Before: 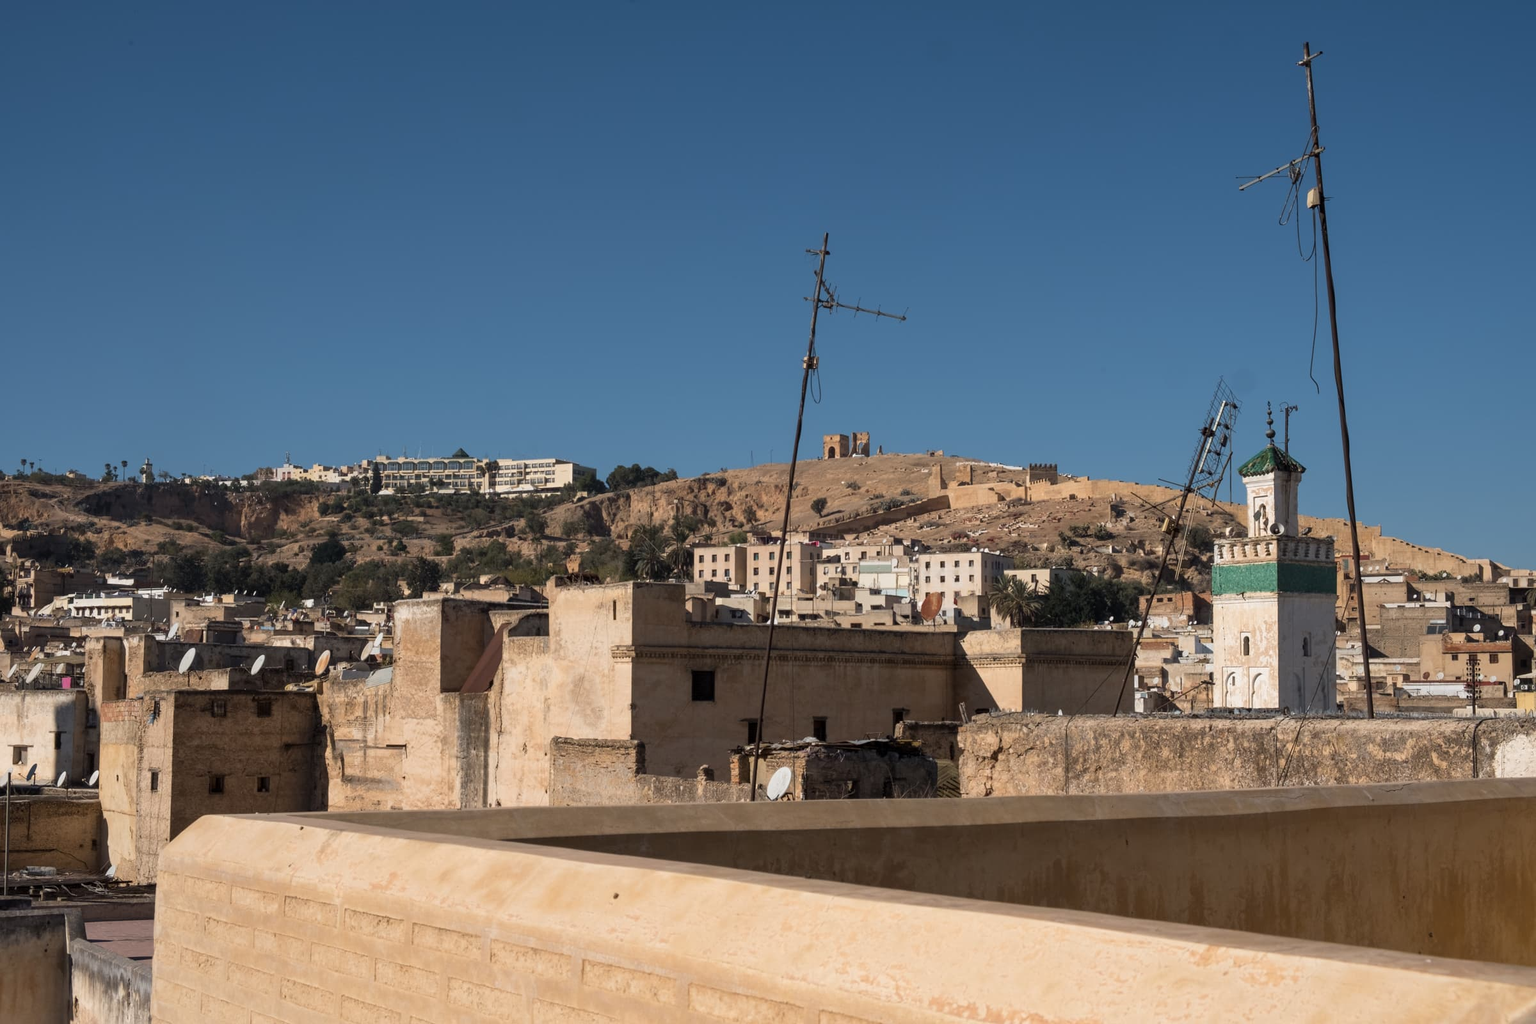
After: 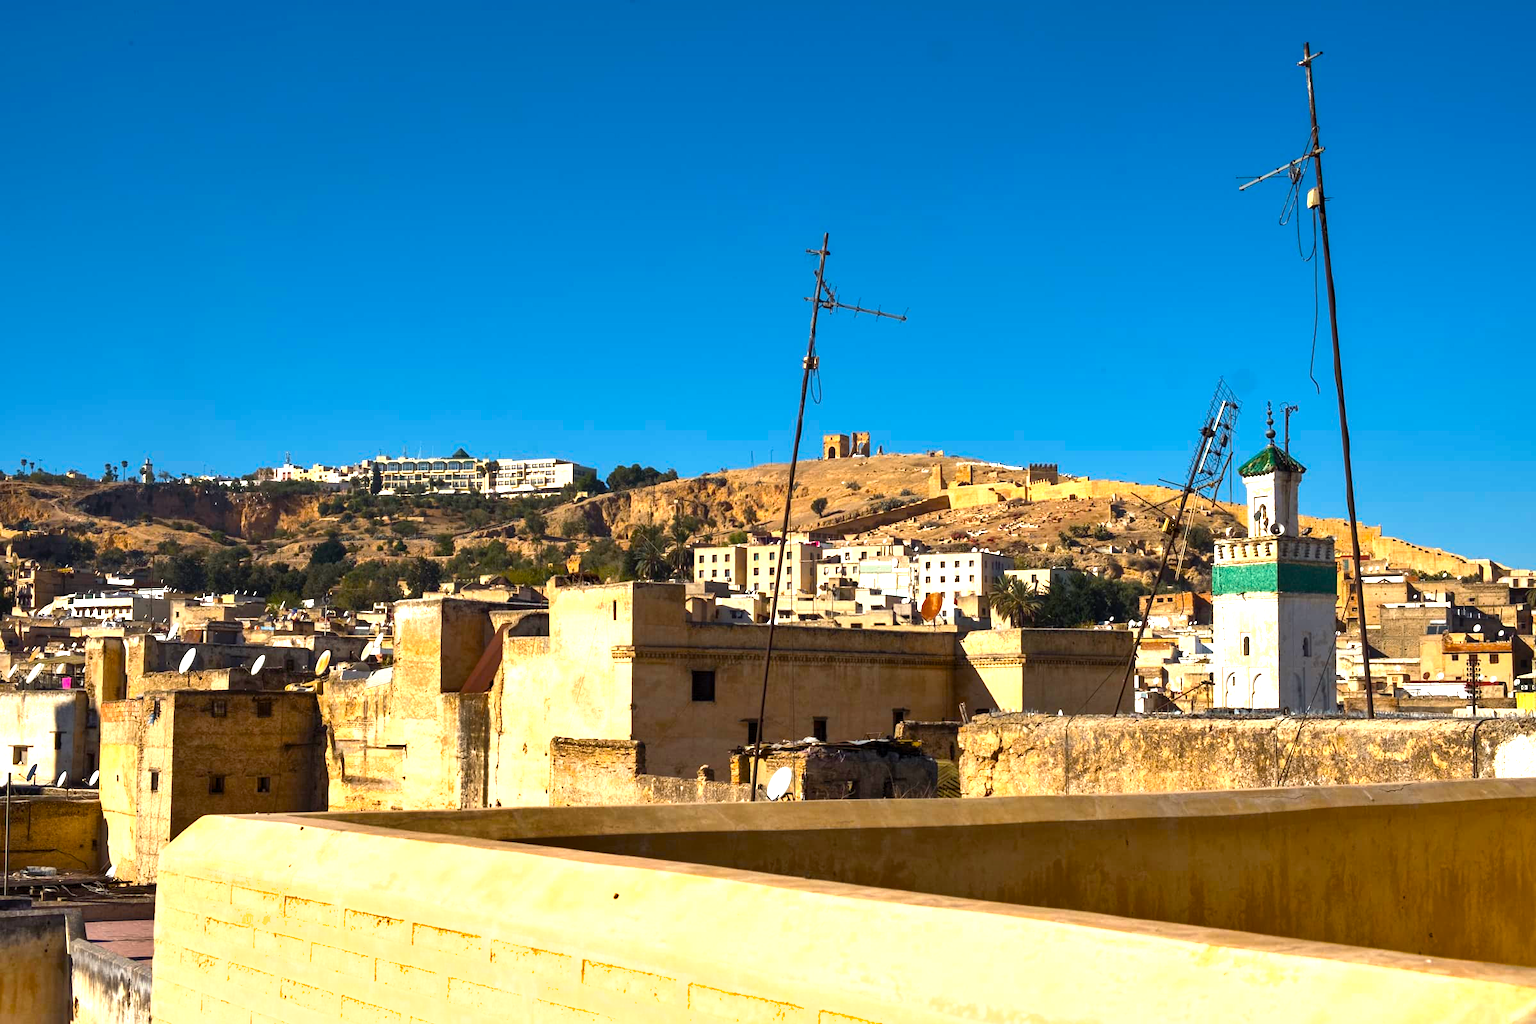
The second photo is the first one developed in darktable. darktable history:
white balance: red 0.978, blue 0.999
shadows and highlights: shadows 49, highlights -41, soften with gaussian
color correction: highlights a* 0.816, highlights b* 2.78, saturation 1.1
exposure: exposure 0.785 EV, compensate highlight preservation false
color balance rgb: linear chroma grading › global chroma 9%, perceptual saturation grading › global saturation 36%, perceptual saturation grading › shadows 35%, perceptual brilliance grading › global brilliance 15%, perceptual brilliance grading › shadows -35%, global vibrance 15%
